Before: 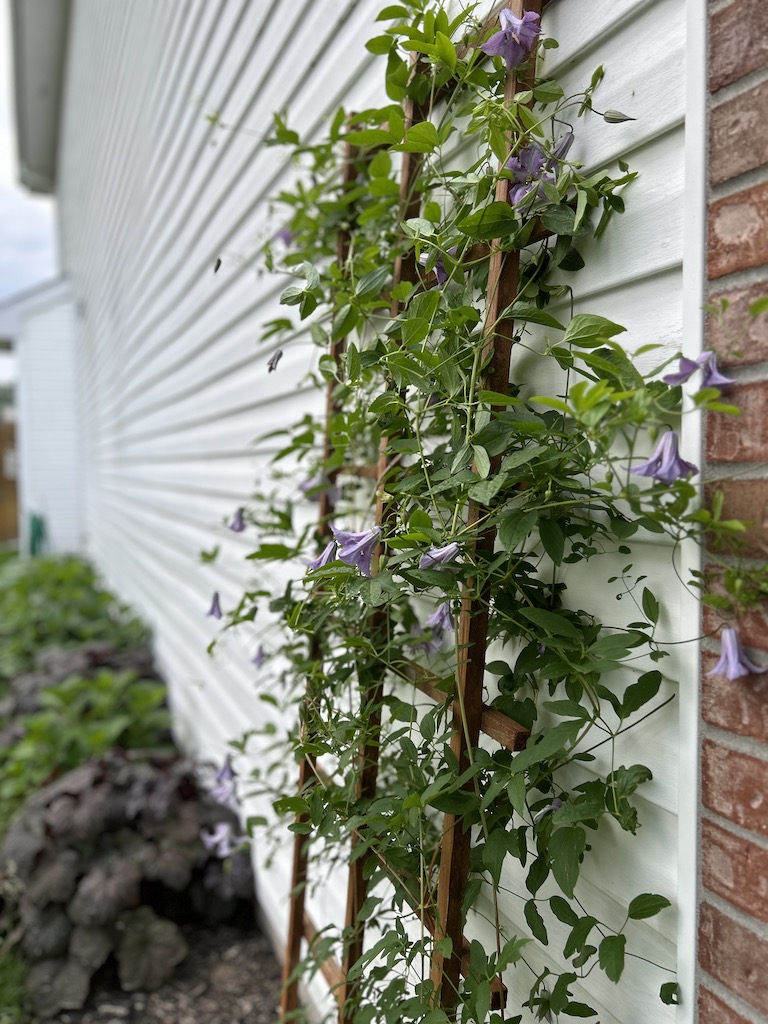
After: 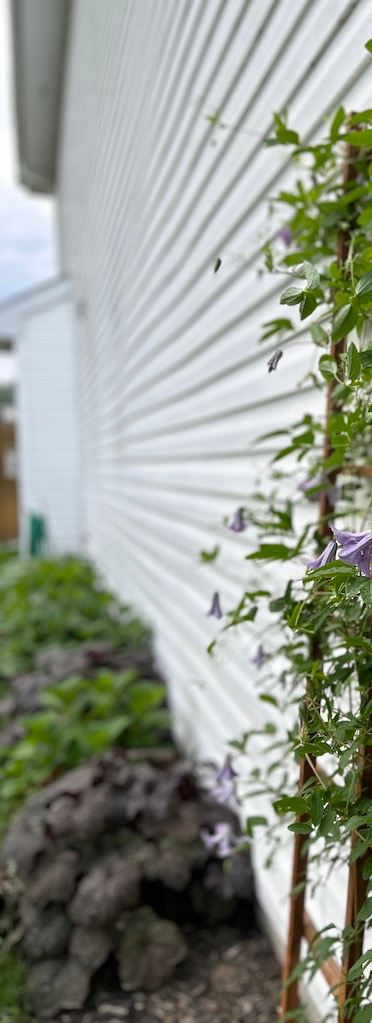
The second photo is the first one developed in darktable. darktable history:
crop and rotate: left 0.001%, top 0%, right 51.438%
